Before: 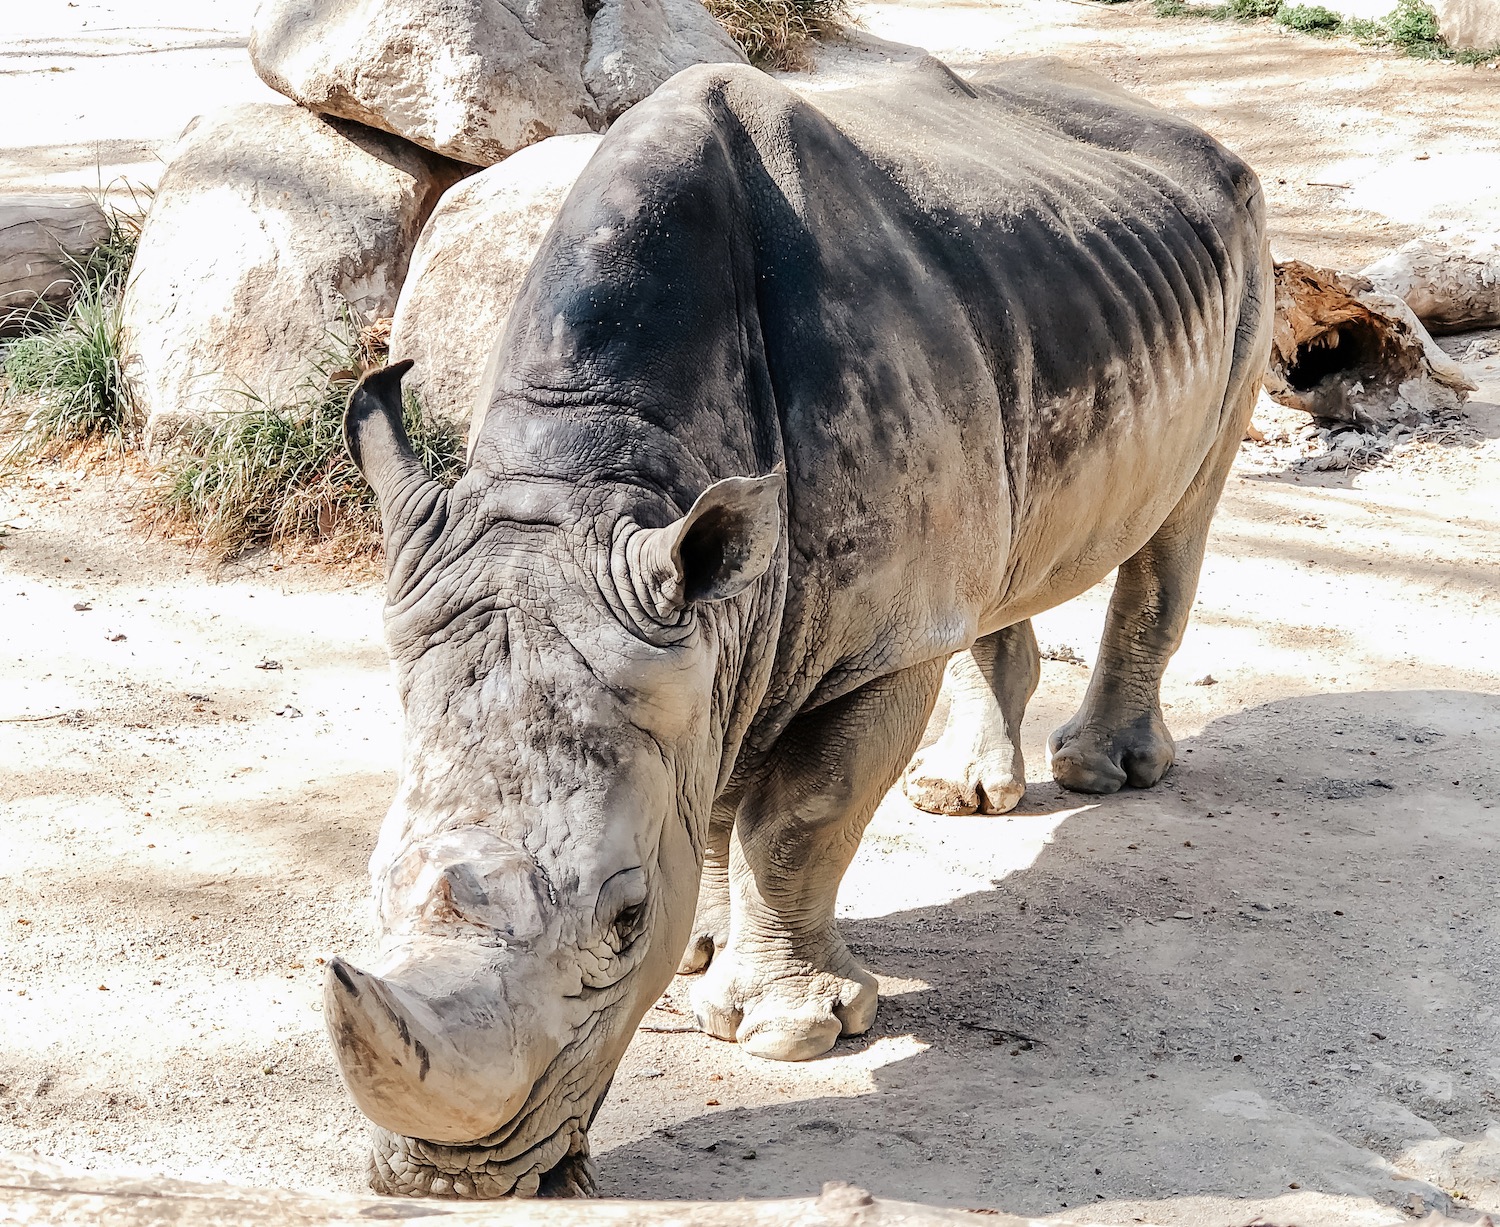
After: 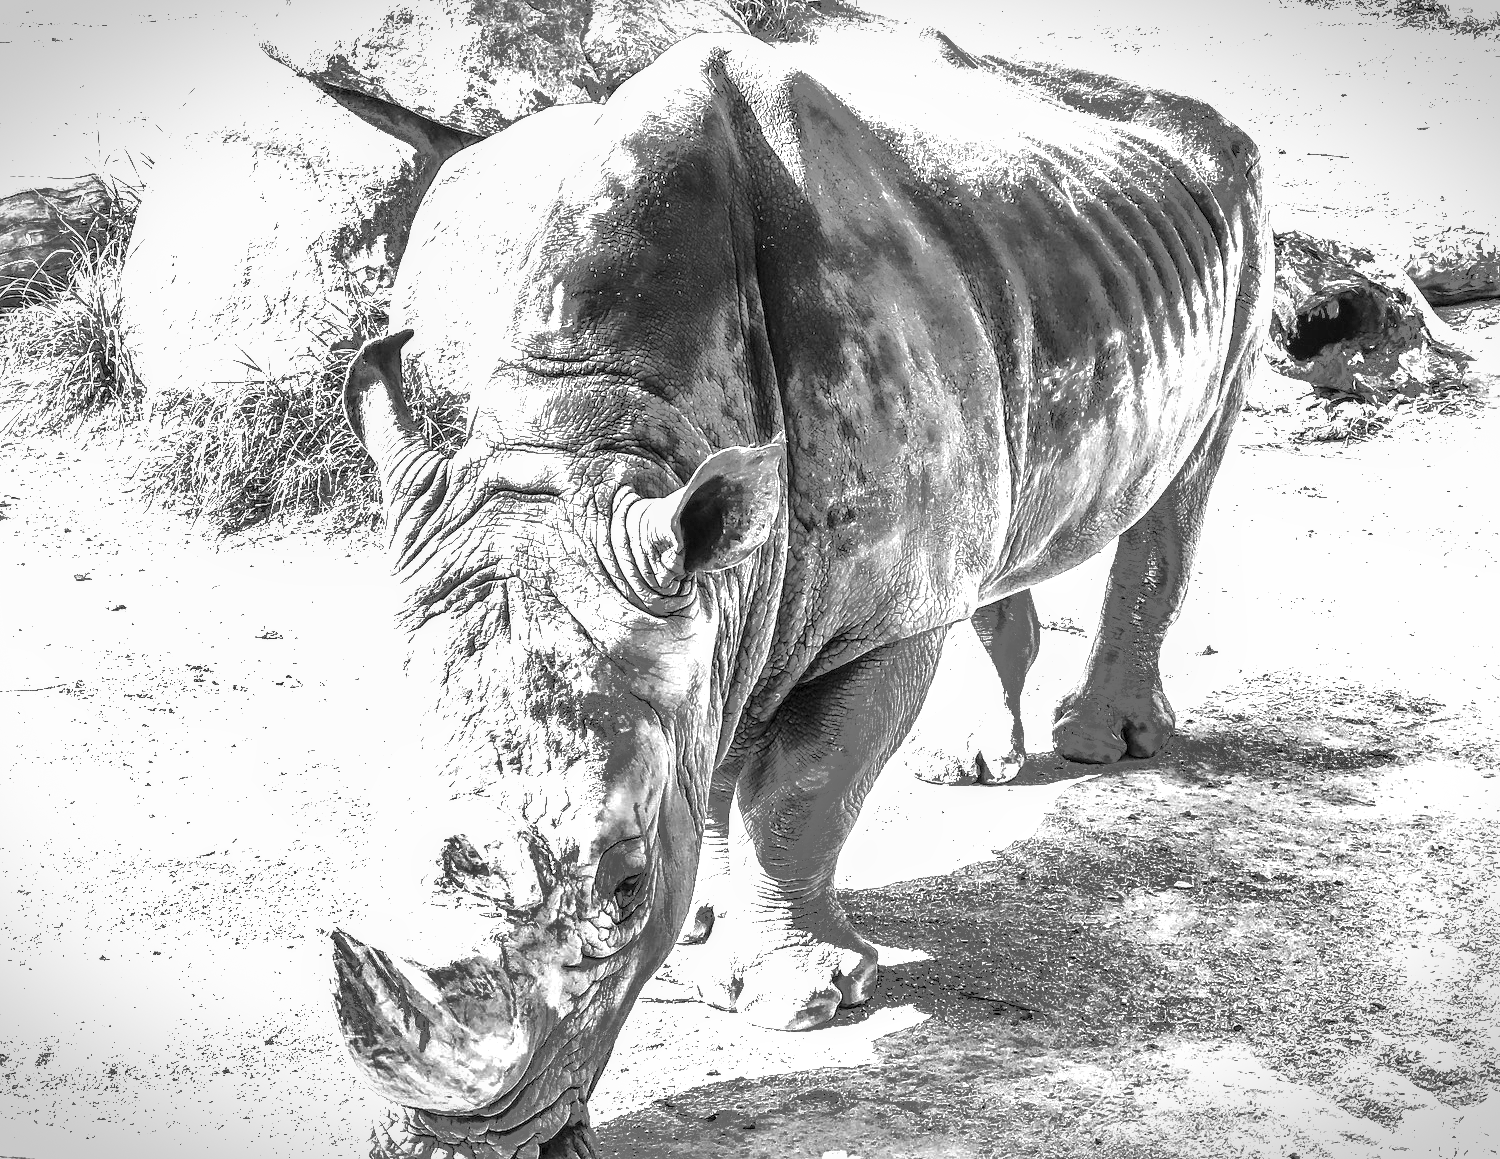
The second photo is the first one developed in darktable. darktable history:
color correction: highlights a* 40, highlights b* 40, saturation 0.69
monochrome: on, module defaults
vignetting: fall-off start 100%, brightness -0.406, saturation -0.3, width/height ratio 1.324, dithering 8-bit output, unbound false
exposure: black level correction 0, exposure 1.4 EV, compensate highlight preservation false
tone equalizer: on, module defaults
shadows and highlights: shadows 38.43, highlights -74.54
crop and rotate: top 2.479%, bottom 3.018%
local contrast: on, module defaults
